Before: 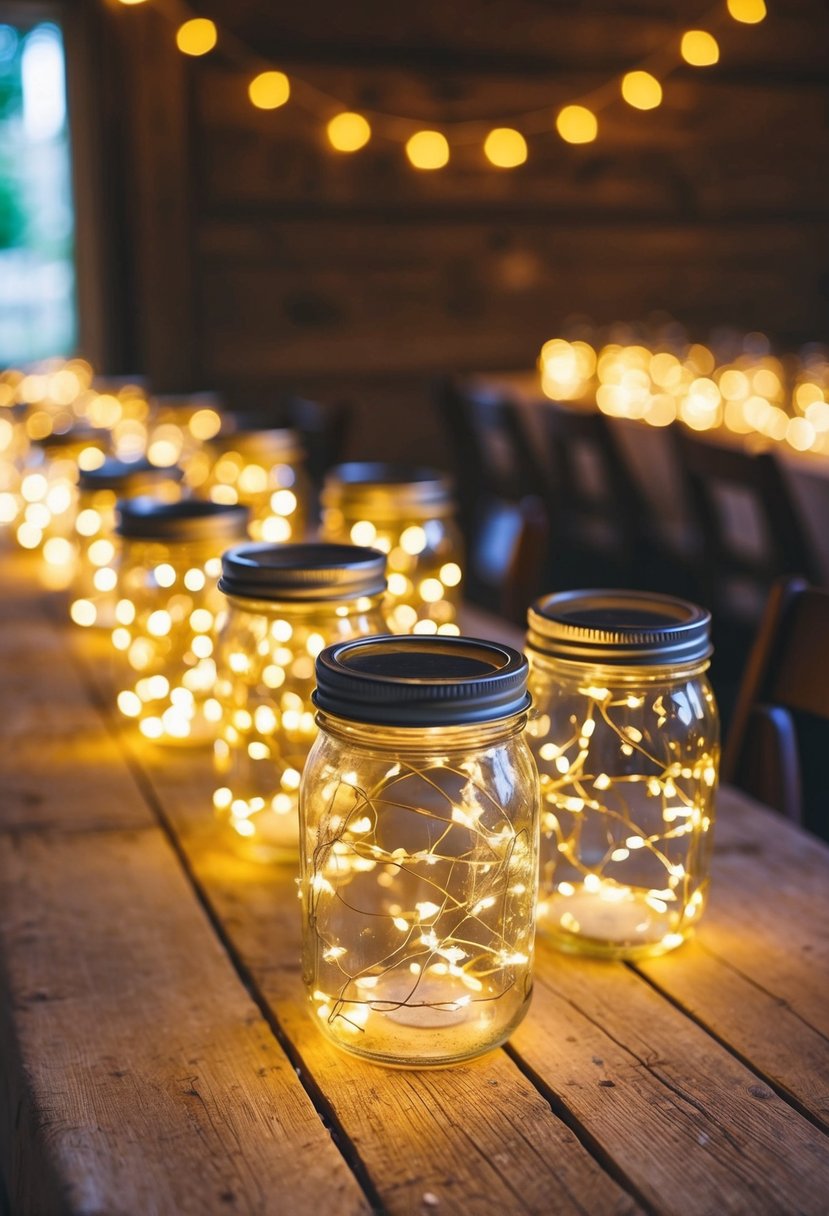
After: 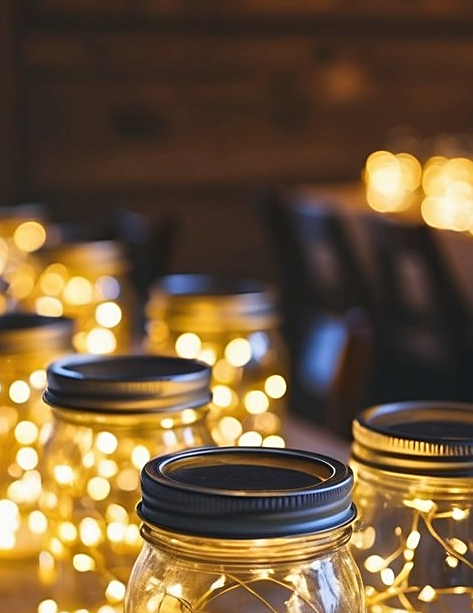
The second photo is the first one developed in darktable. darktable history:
crop: left 21.197%, top 15.509%, right 21.689%, bottom 34.006%
sharpen: on, module defaults
